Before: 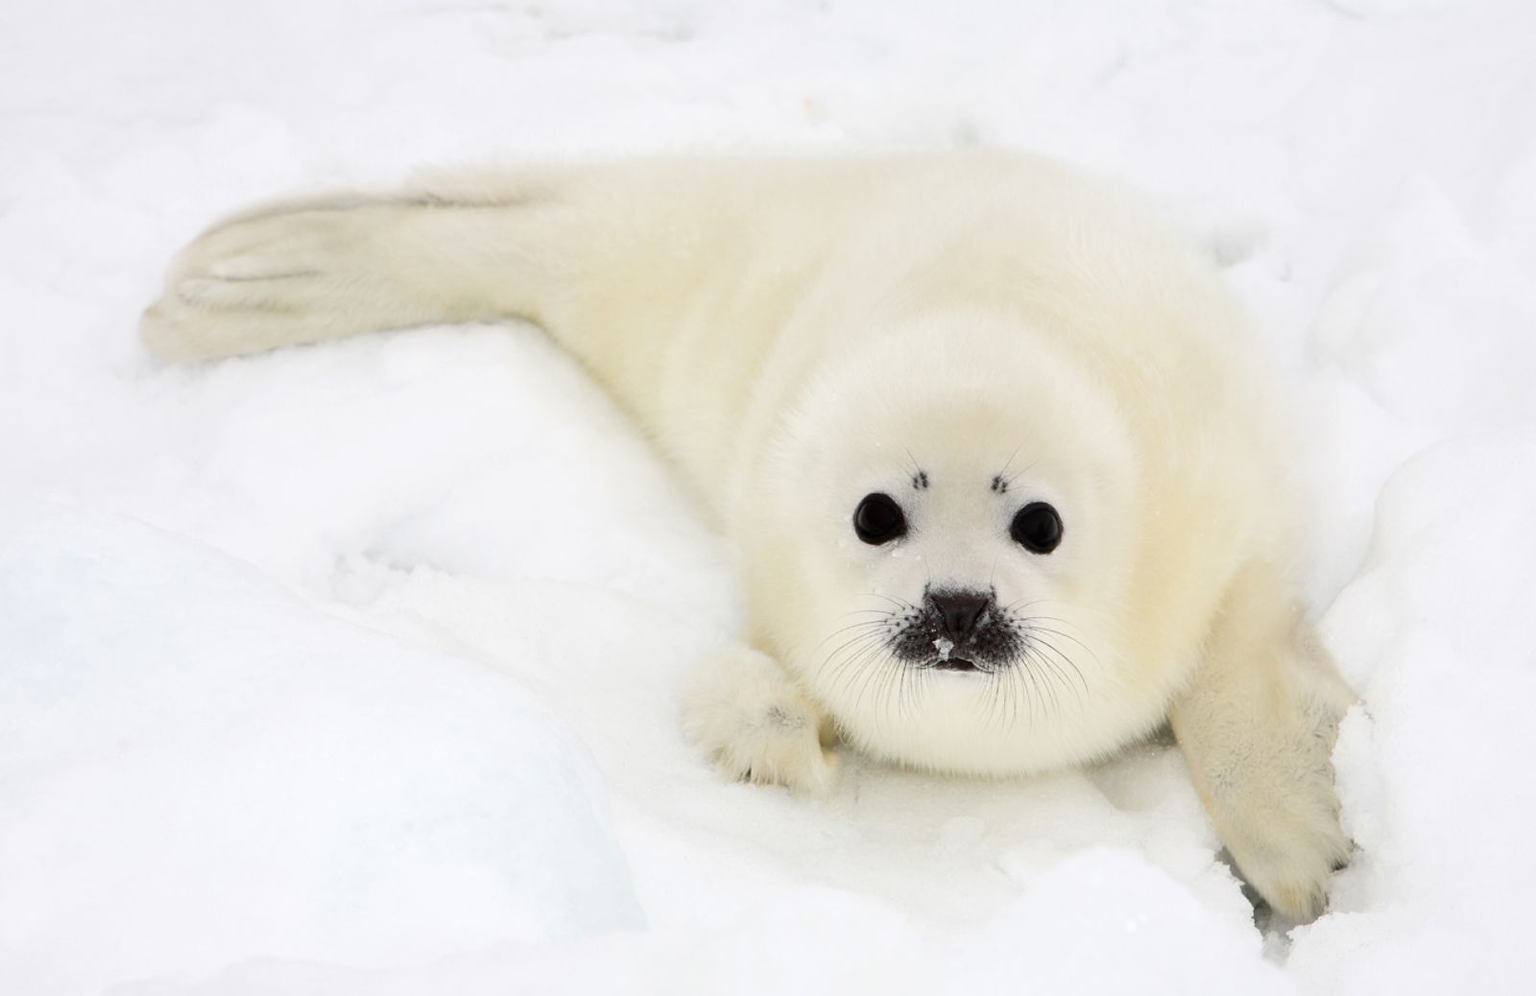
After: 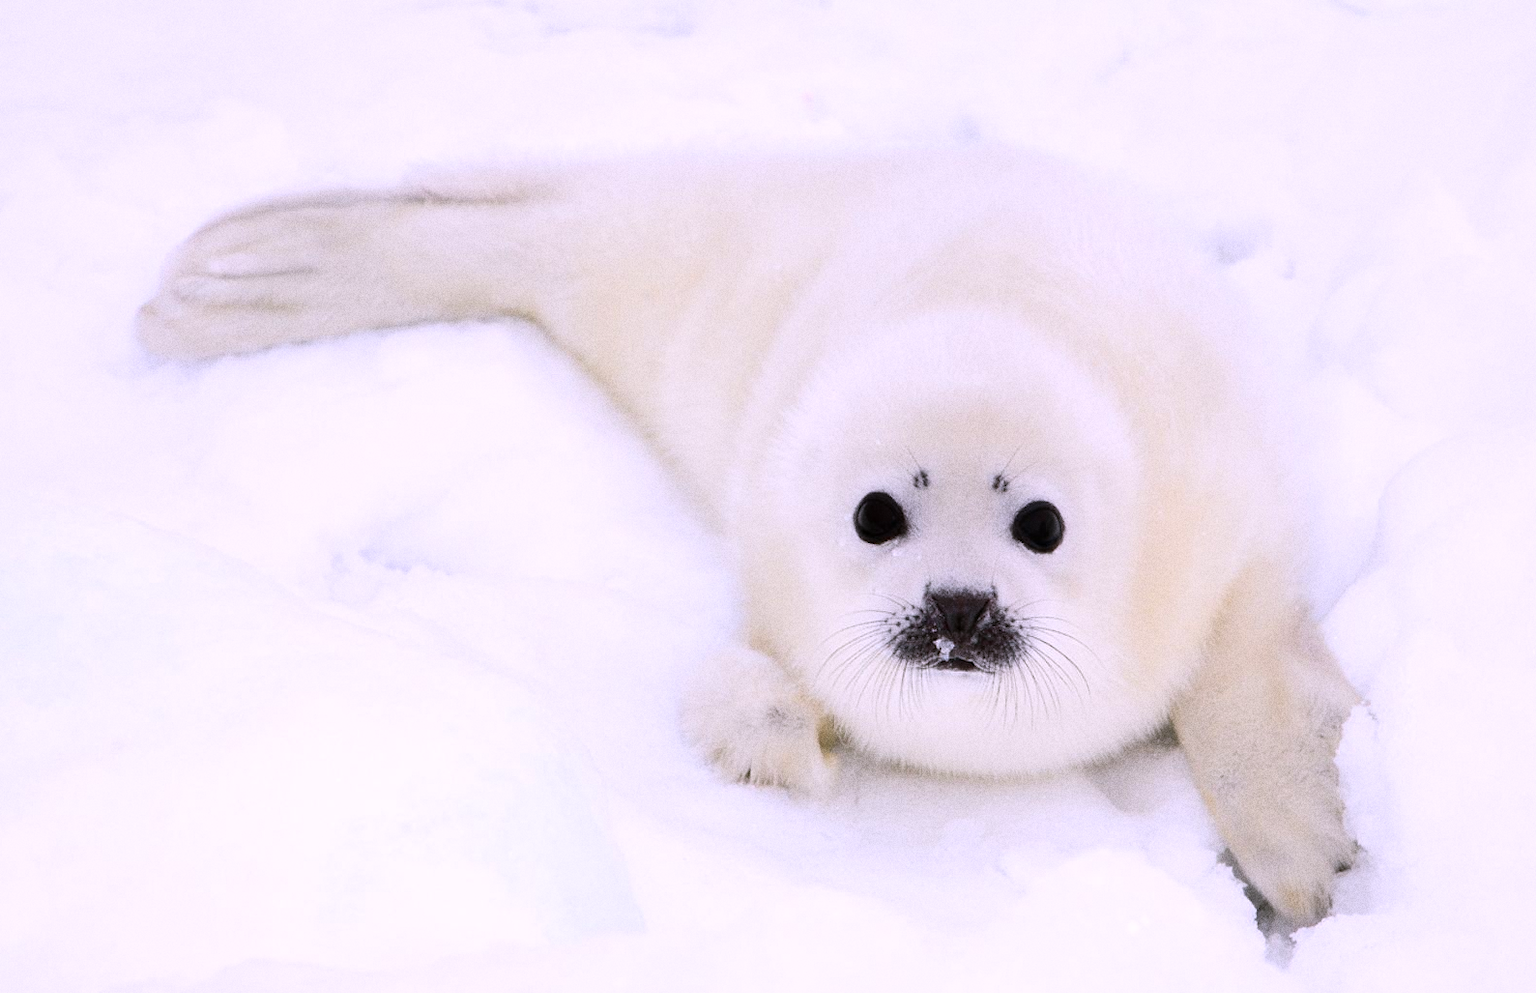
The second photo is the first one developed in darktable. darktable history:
grain: coarseness 9.61 ISO, strength 35.62%
crop: left 0.434%, top 0.485%, right 0.244%, bottom 0.386%
white balance: red 1.042, blue 1.17
